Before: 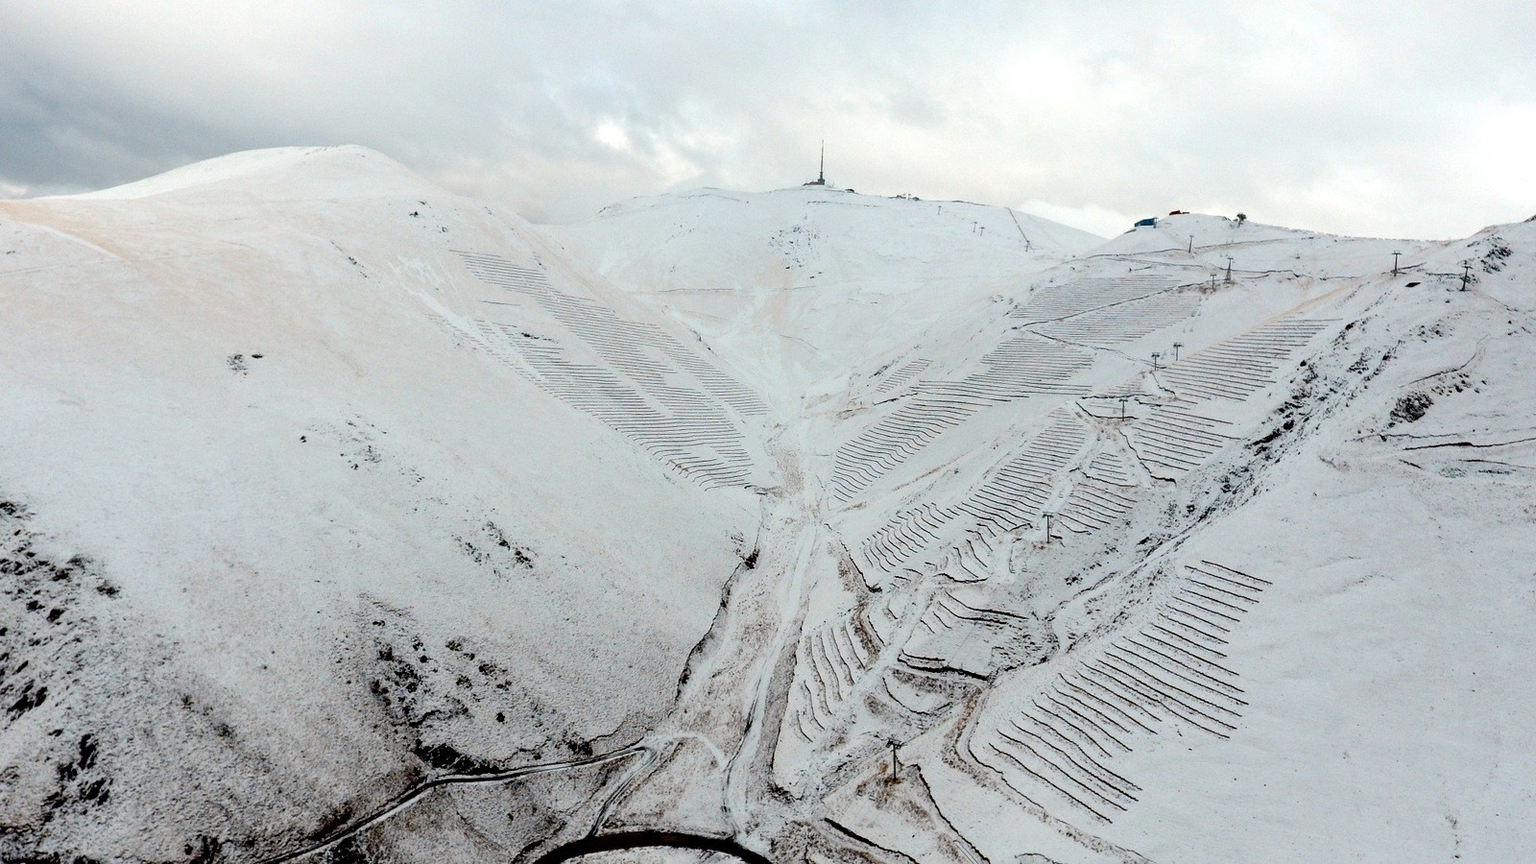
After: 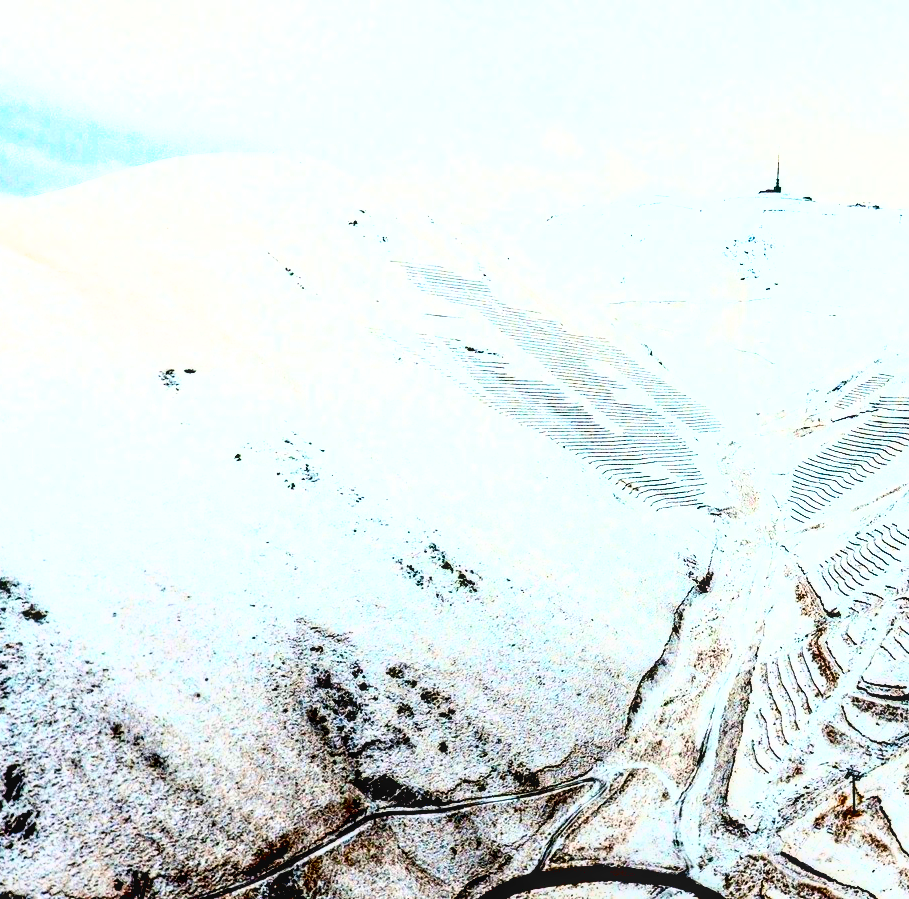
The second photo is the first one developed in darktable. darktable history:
contrast brightness saturation: brightness -0.988, saturation 0.995
shadows and highlights: low approximation 0.01, soften with gaussian
local contrast: on, module defaults
exposure: exposure 0.776 EV, compensate highlight preservation false
crop: left 4.88%, right 38.298%
color balance rgb: global offset › luminance -0.421%, perceptual saturation grading › global saturation 19.368%
base curve: curves: ch0 [(0, 0.003) (0.001, 0.002) (0.006, 0.004) (0.02, 0.022) (0.048, 0.086) (0.094, 0.234) (0.162, 0.431) (0.258, 0.629) (0.385, 0.8) (0.548, 0.918) (0.751, 0.988) (1, 1)]
